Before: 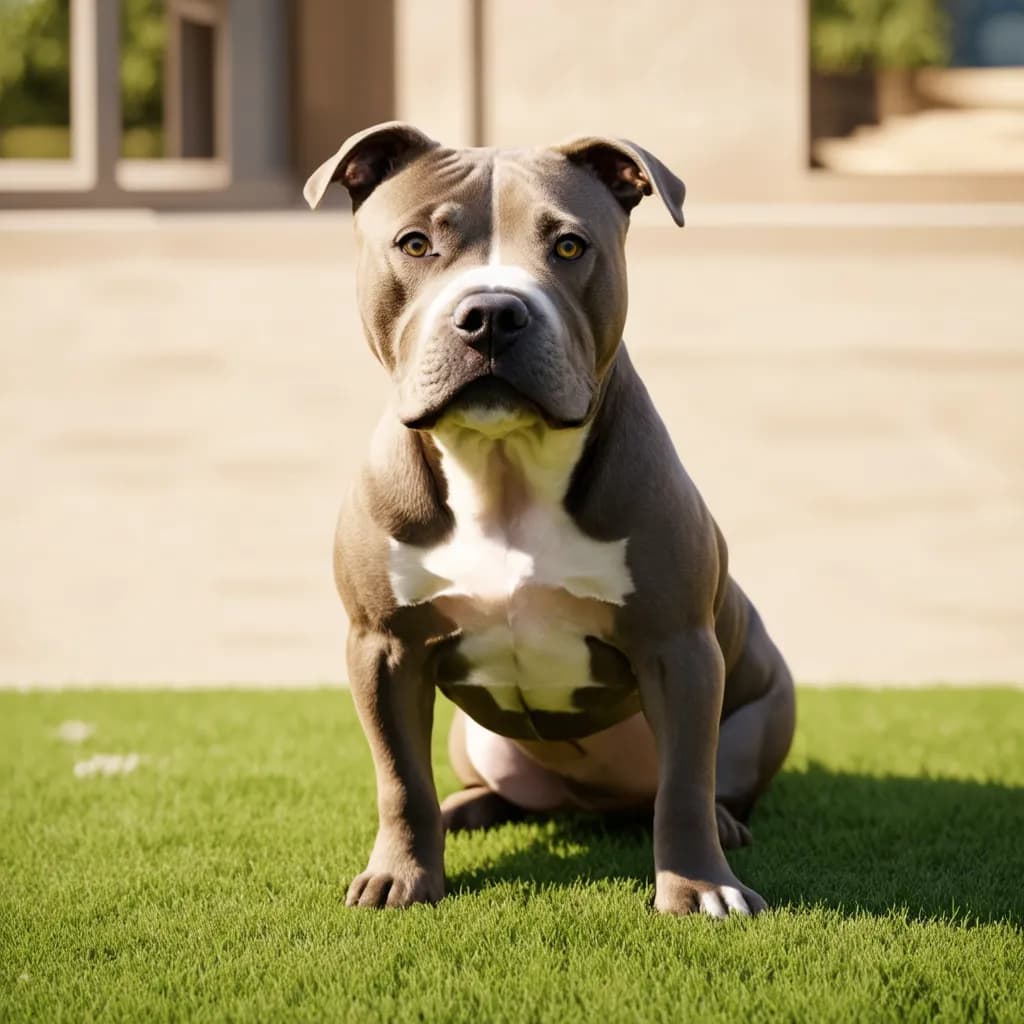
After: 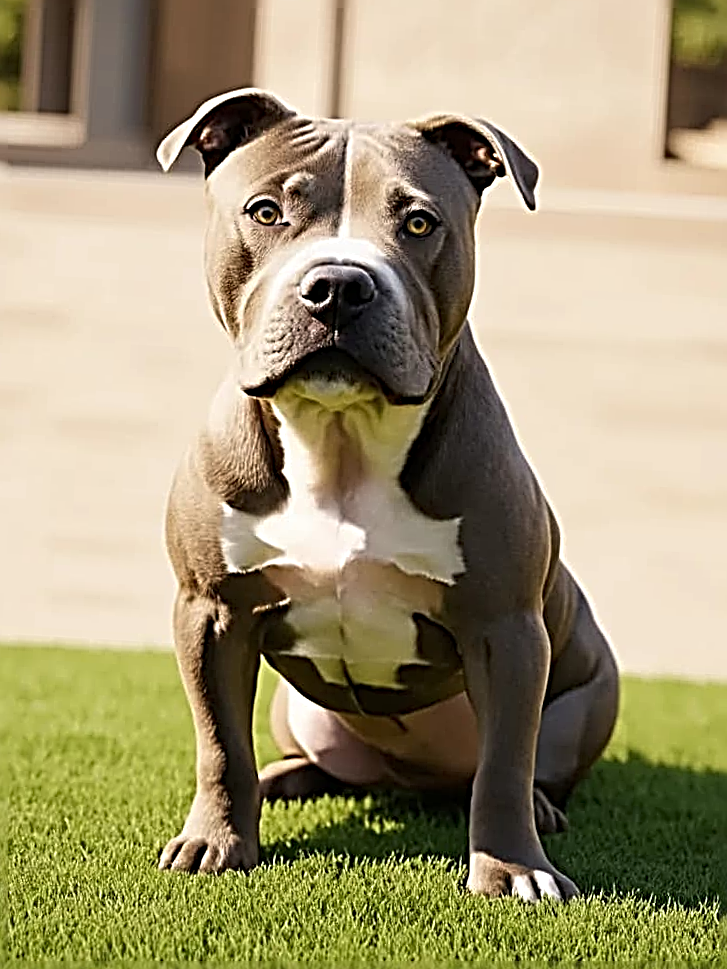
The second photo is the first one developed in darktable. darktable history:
tone equalizer: on, module defaults
crop and rotate: angle -3.27°, left 14.277%, top 0.028%, right 10.766%, bottom 0.028%
sharpen: radius 3.158, amount 1.731
